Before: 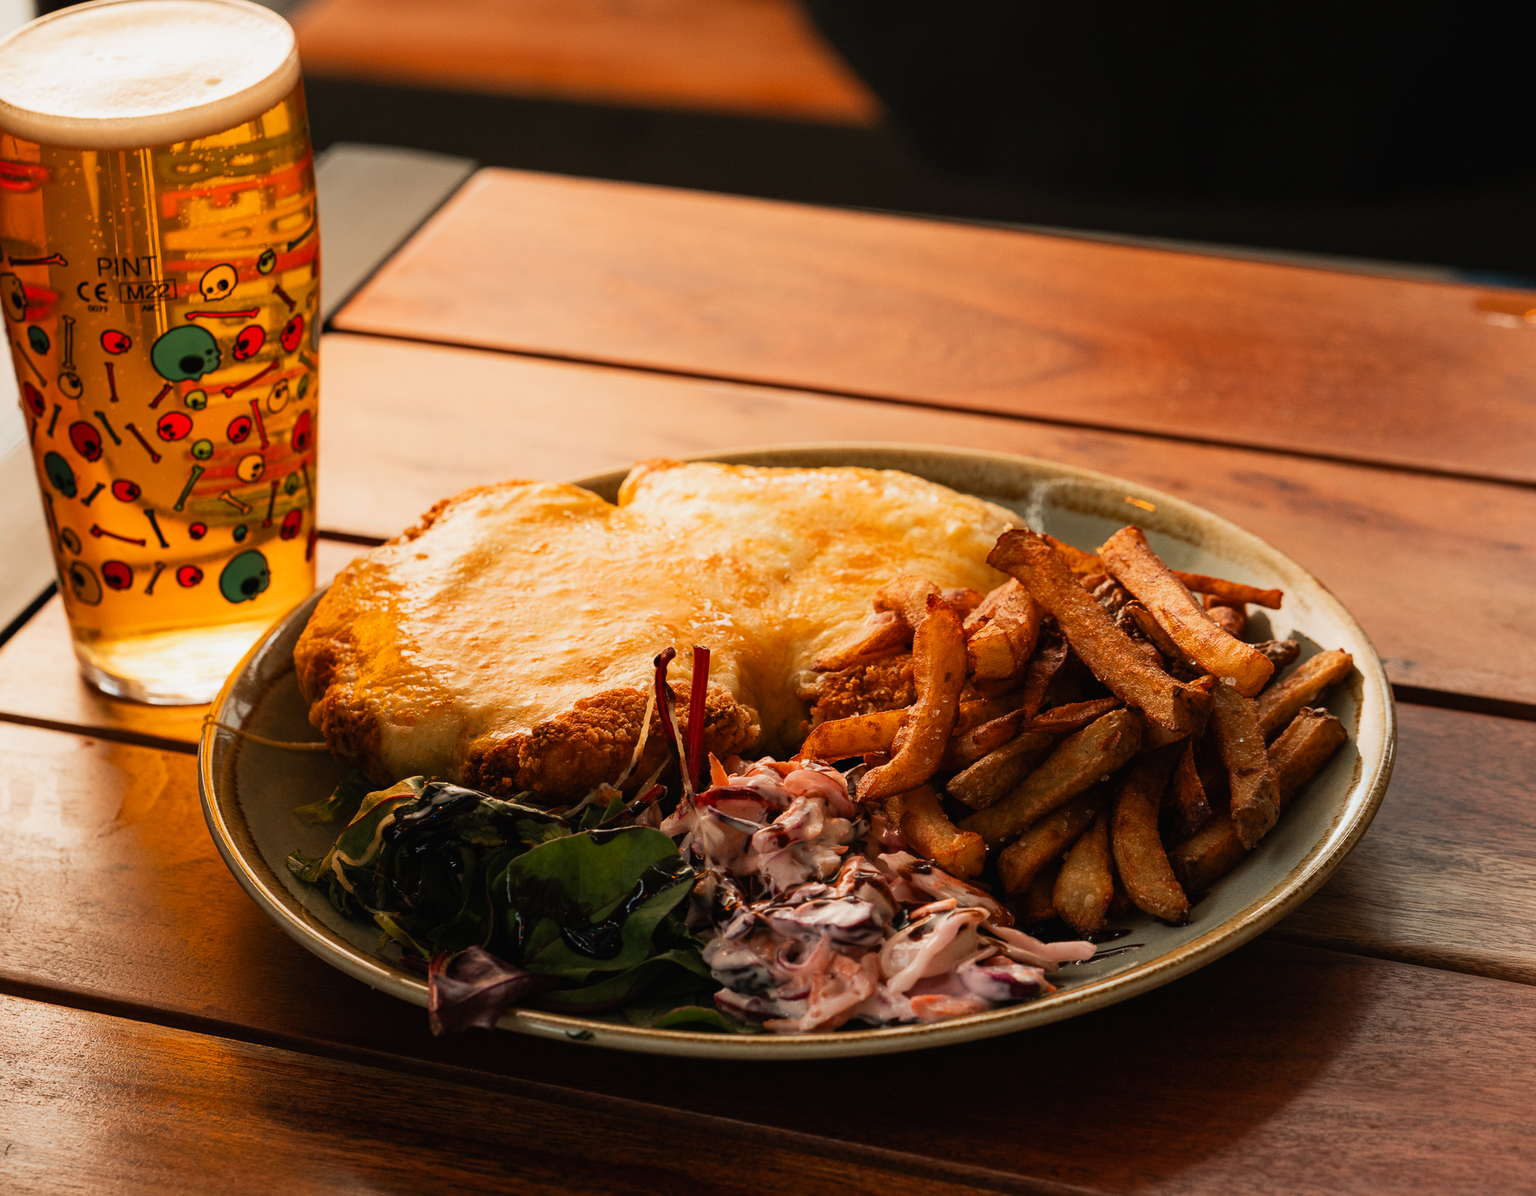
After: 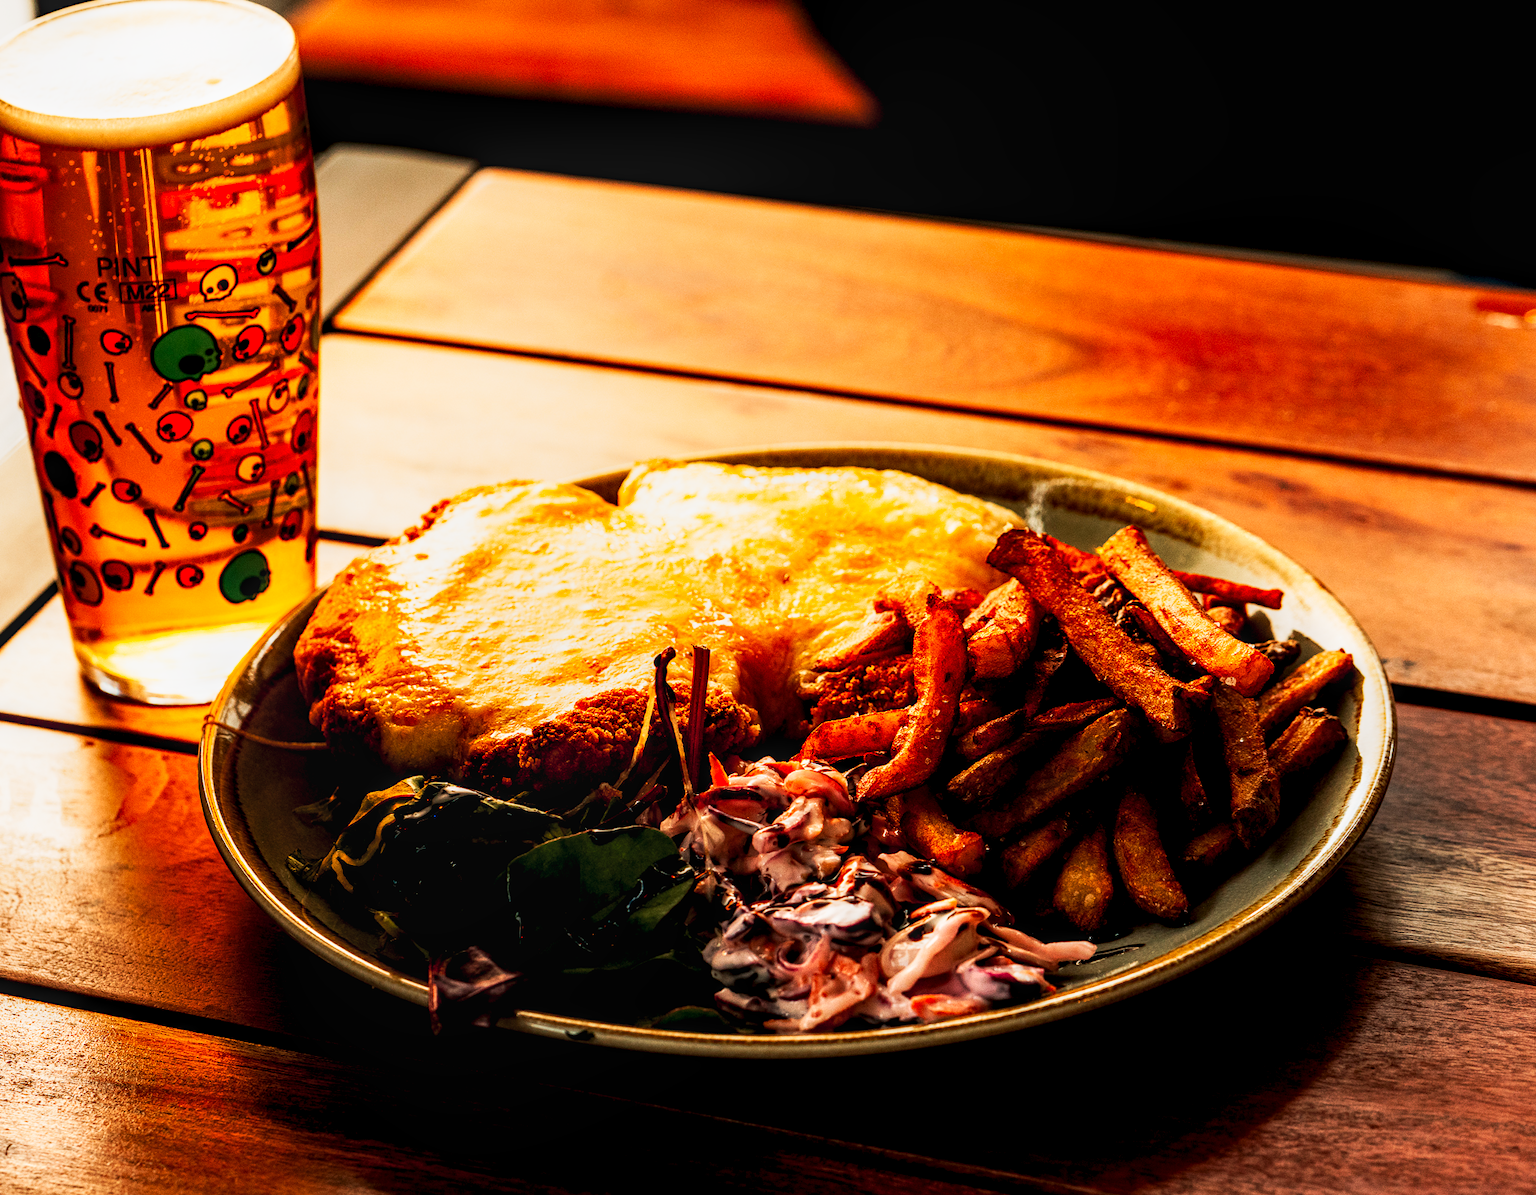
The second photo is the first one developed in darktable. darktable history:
tone curve: curves: ch0 [(0, 0) (0.187, 0.12) (0.384, 0.363) (0.577, 0.681) (0.735, 0.881) (0.864, 0.959) (1, 0.987)]; ch1 [(0, 0) (0.402, 0.36) (0.476, 0.466) (0.501, 0.501) (0.518, 0.514) (0.564, 0.614) (0.614, 0.664) (0.741, 0.829) (1, 1)]; ch2 [(0, 0) (0.429, 0.387) (0.483, 0.481) (0.503, 0.501) (0.522, 0.531) (0.564, 0.605) (0.615, 0.697) (0.702, 0.774) (1, 0.895)], preserve colors none
exposure: black level correction 0.017, exposure -0.009 EV, compensate highlight preservation false
local contrast: detail 130%
